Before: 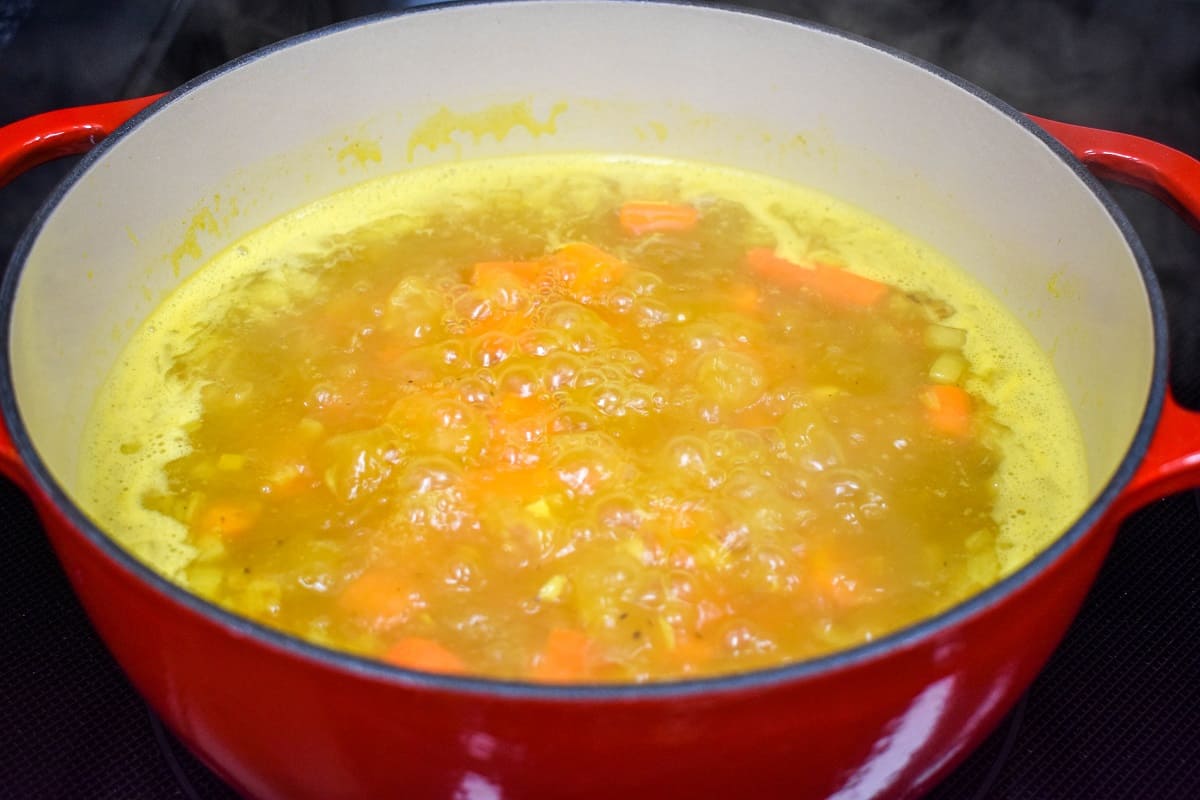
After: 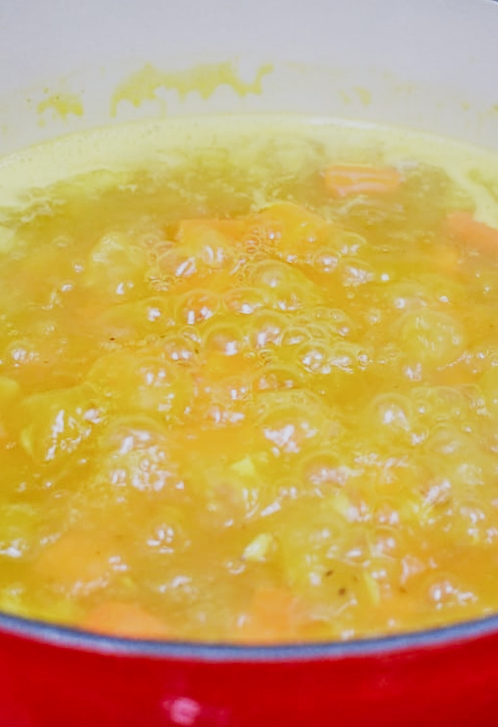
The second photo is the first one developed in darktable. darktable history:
sharpen: amount 0.2
sigmoid: skew -0.2, preserve hue 0%, red attenuation 0.1, red rotation 0.035, green attenuation 0.1, green rotation -0.017, blue attenuation 0.15, blue rotation -0.052, base primaries Rec2020
rotate and perspective: rotation -0.013°, lens shift (vertical) -0.027, lens shift (horizontal) 0.178, crop left 0.016, crop right 0.989, crop top 0.082, crop bottom 0.918
white balance: red 0.967, blue 1.119, emerald 0.756
tone equalizer: -7 EV 0.15 EV, -6 EV 0.6 EV, -5 EV 1.15 EV, -4 EV 1.33 EV, -3 EV 1.15 EV, -2 EV 0.6 EV, -1 EV 0.15 EV, mask exposure compensation -0.5 EV
crop: left 28.583%, right 29.231%
